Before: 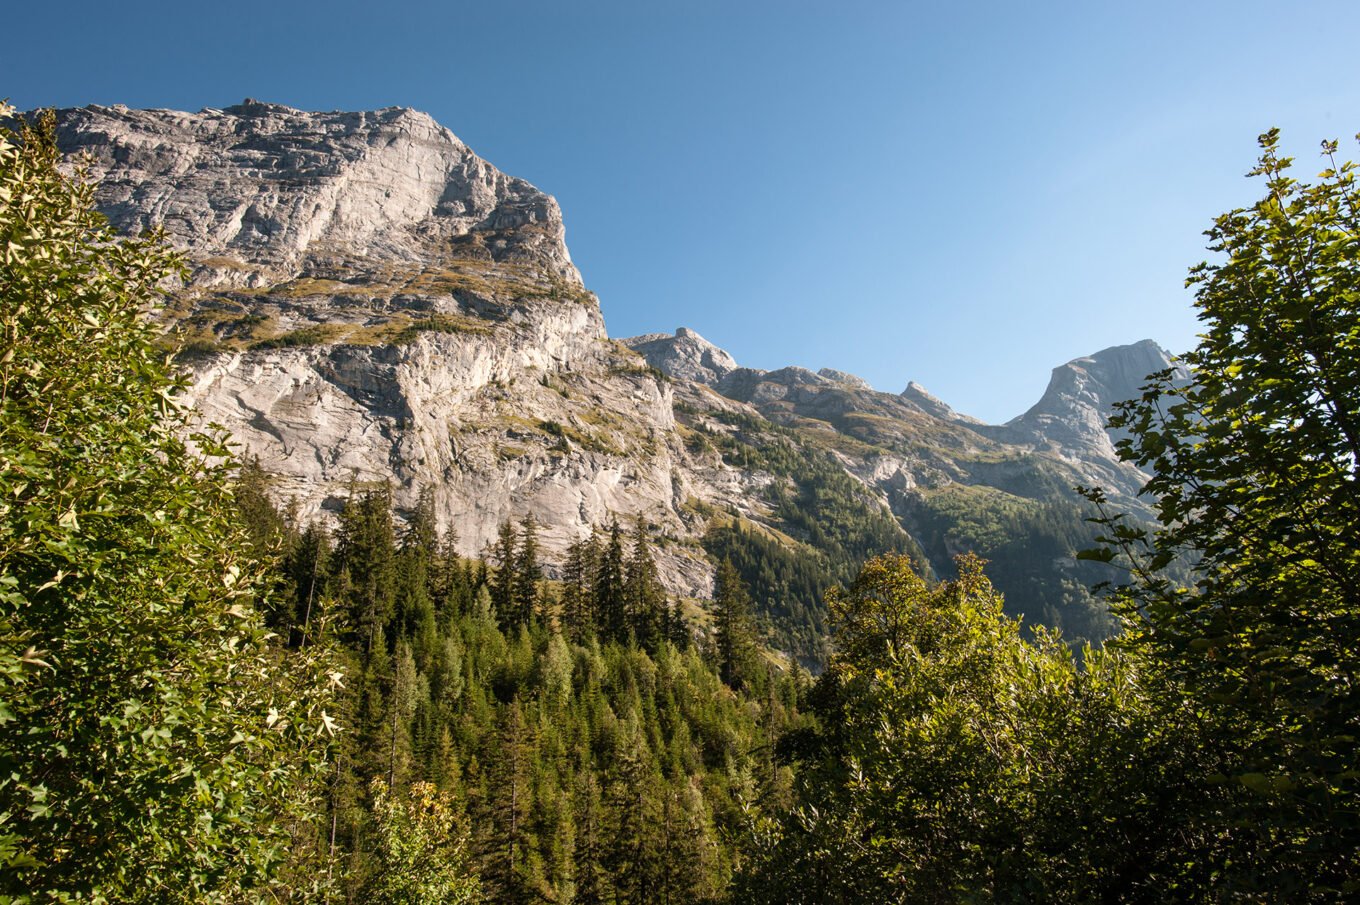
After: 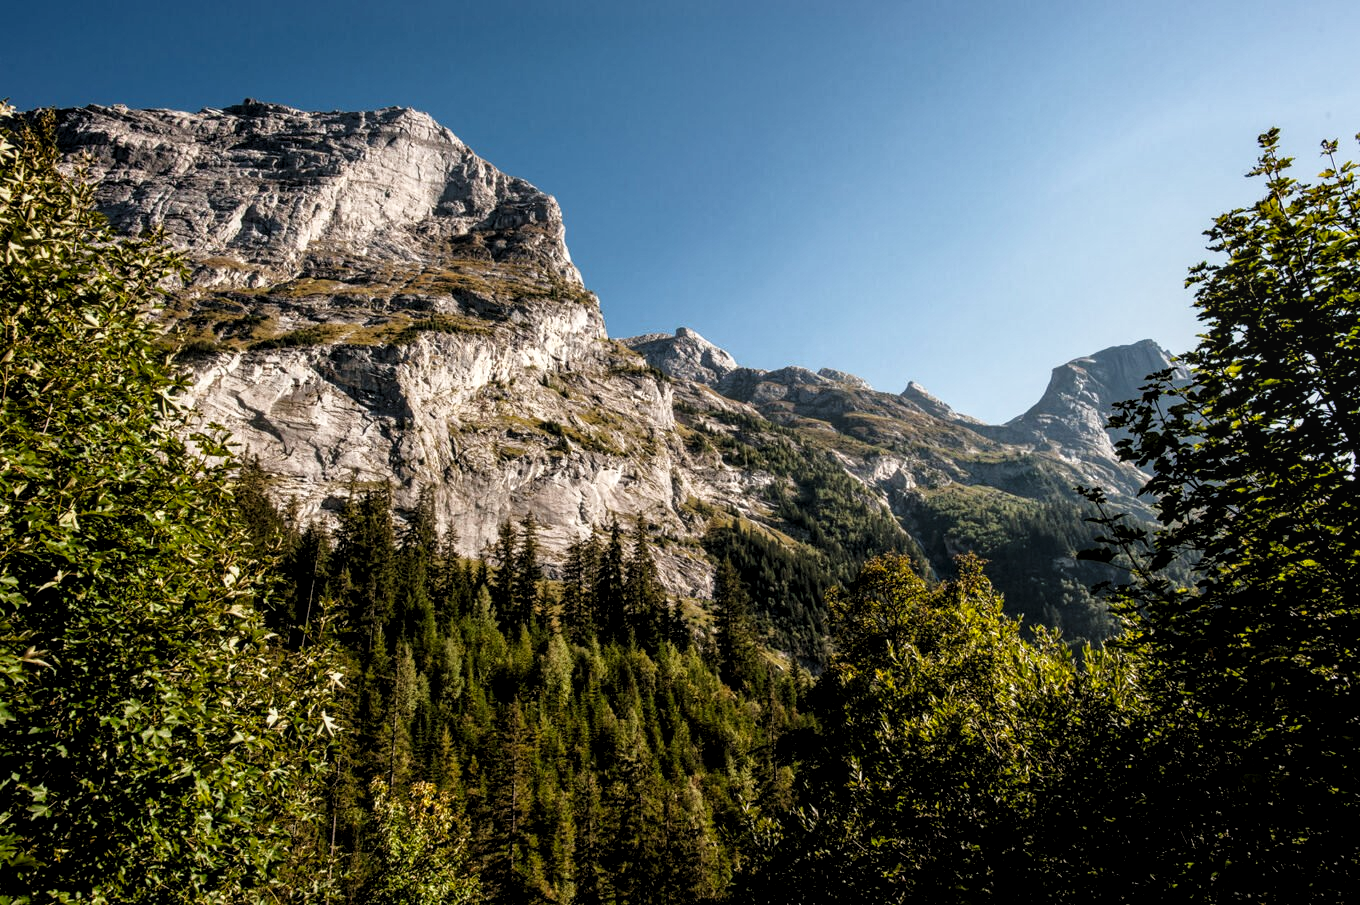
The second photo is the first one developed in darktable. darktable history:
local contrast: on, module defaults
levels: levels [0.062, 0.494, 0.925]
tone equalizer: -8 EV -1.99 EV, -7 EV -1.99 EV, -6 EV -1.97 EV, -5 EV -1.99 EV, -4 EV -1.99 EV, -3 EV -1.97 EV, -2 EV -2 EV, -1 EV -1.61 EV, +0 EV -1.98 EV, edges refinement/feathering 500, mask exposure compensation -1.57 EV, preserve details no
base curve: curves: ch0 [(0, 0) (0.495, 0.917) (1, 1)], preserve colors none
tone curve: curves: ch0 [(0, 0) (0.004, 0.001) (0.133, 0.112) (0.325, 0.362) (0.832, 0.893) (1, 1)], preserve colors none
